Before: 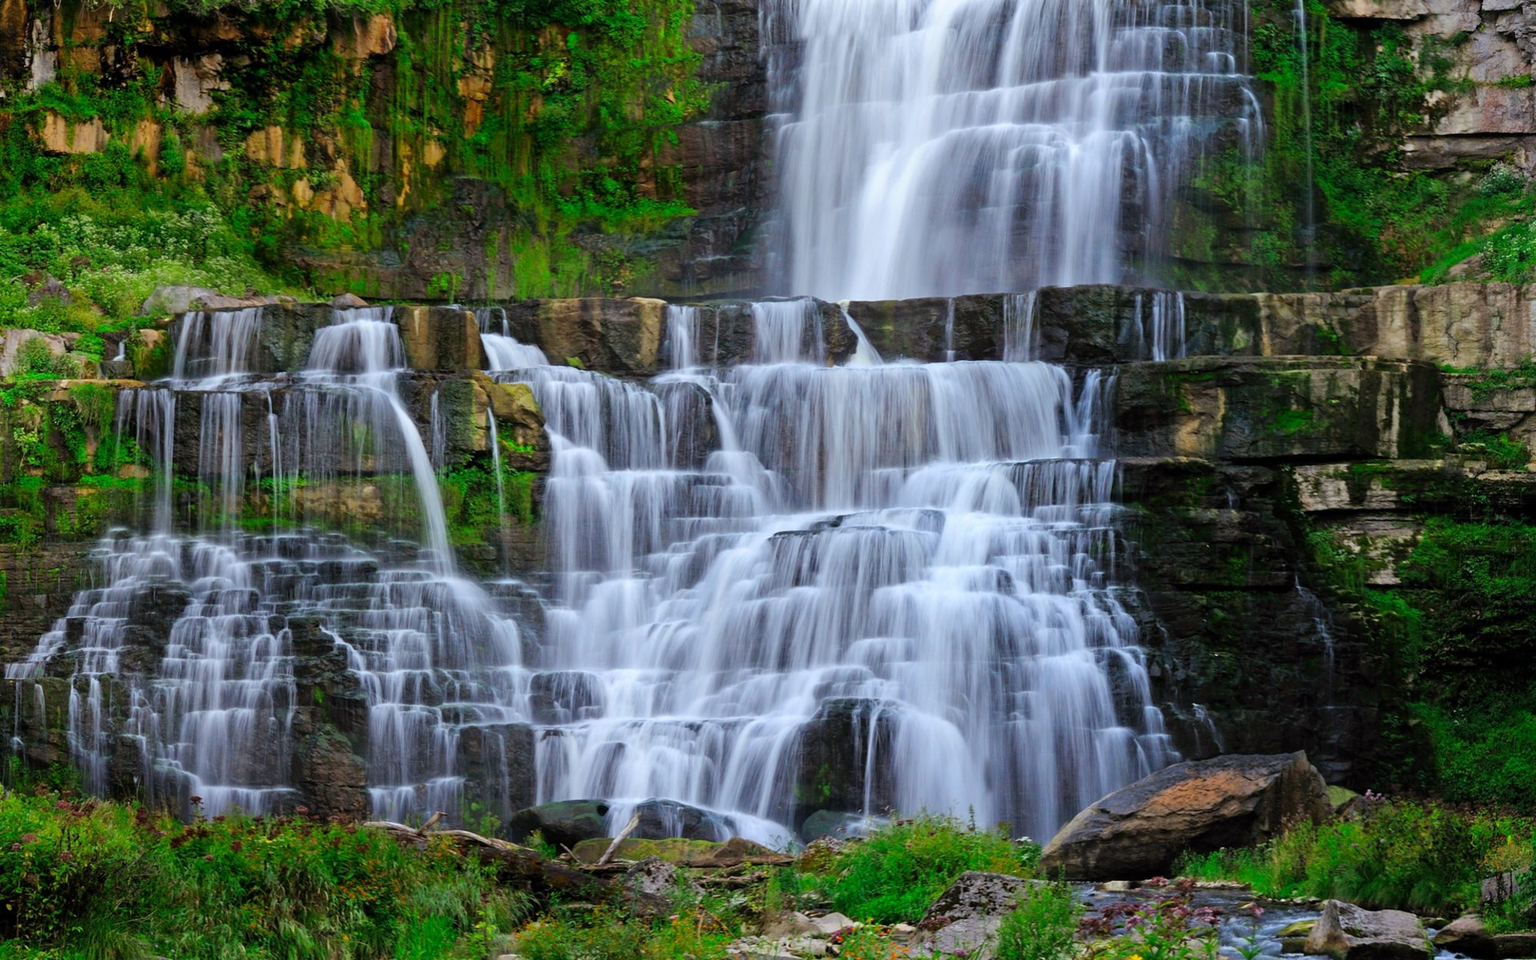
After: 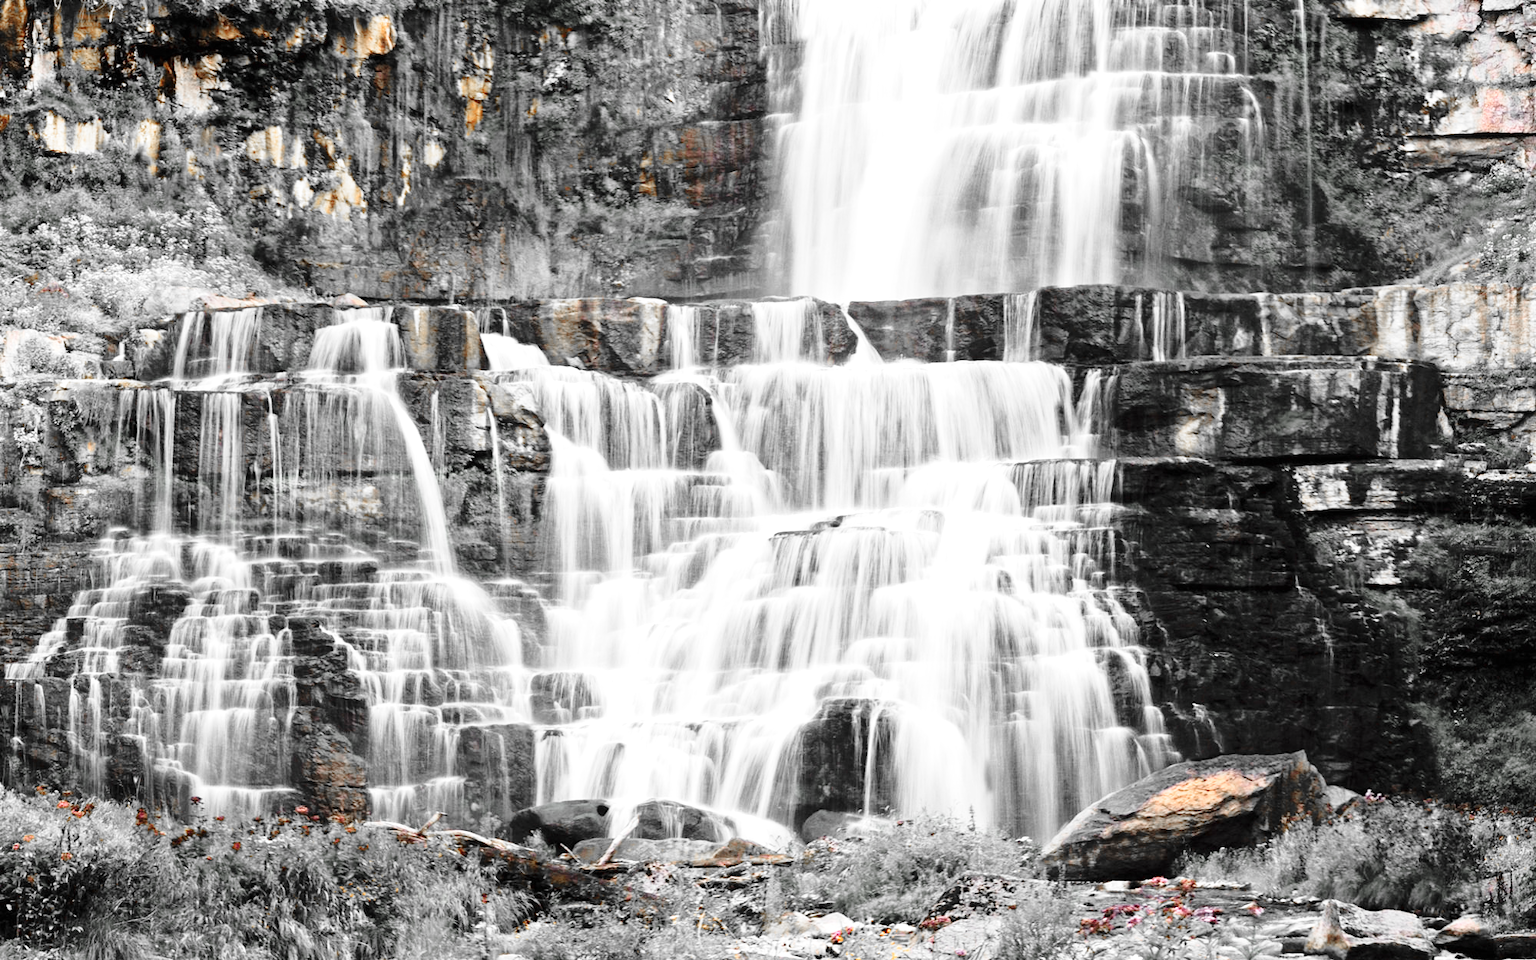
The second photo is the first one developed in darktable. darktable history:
exposure: black level correction 0, exposure 0.889 EV, compensate exposure bias true, compensate highlight preservation false
base curve: curves: ch0 [(0, 0) (0.028, 0.03) (0.121, 0.232) (0.46, 0.748) (0.859, 0.968) (1, 1)], preserve colors none
color zones: curves: ch0 [(0, 0.65) (0.096, 0.644) (0.221, 0.539) (0.429, 0.5) (0.571, 0.5) (0.714, 0.5) (0.857, 0.5) (1, 0.65)]; ch1 [(0, 0.5) (0.143, 0.5) (0.257, -0.002) (0.429, 0.04) (0.571, -0.001) (0.714, -0.015) (0.857, 0.024) (1, 0.5)]
